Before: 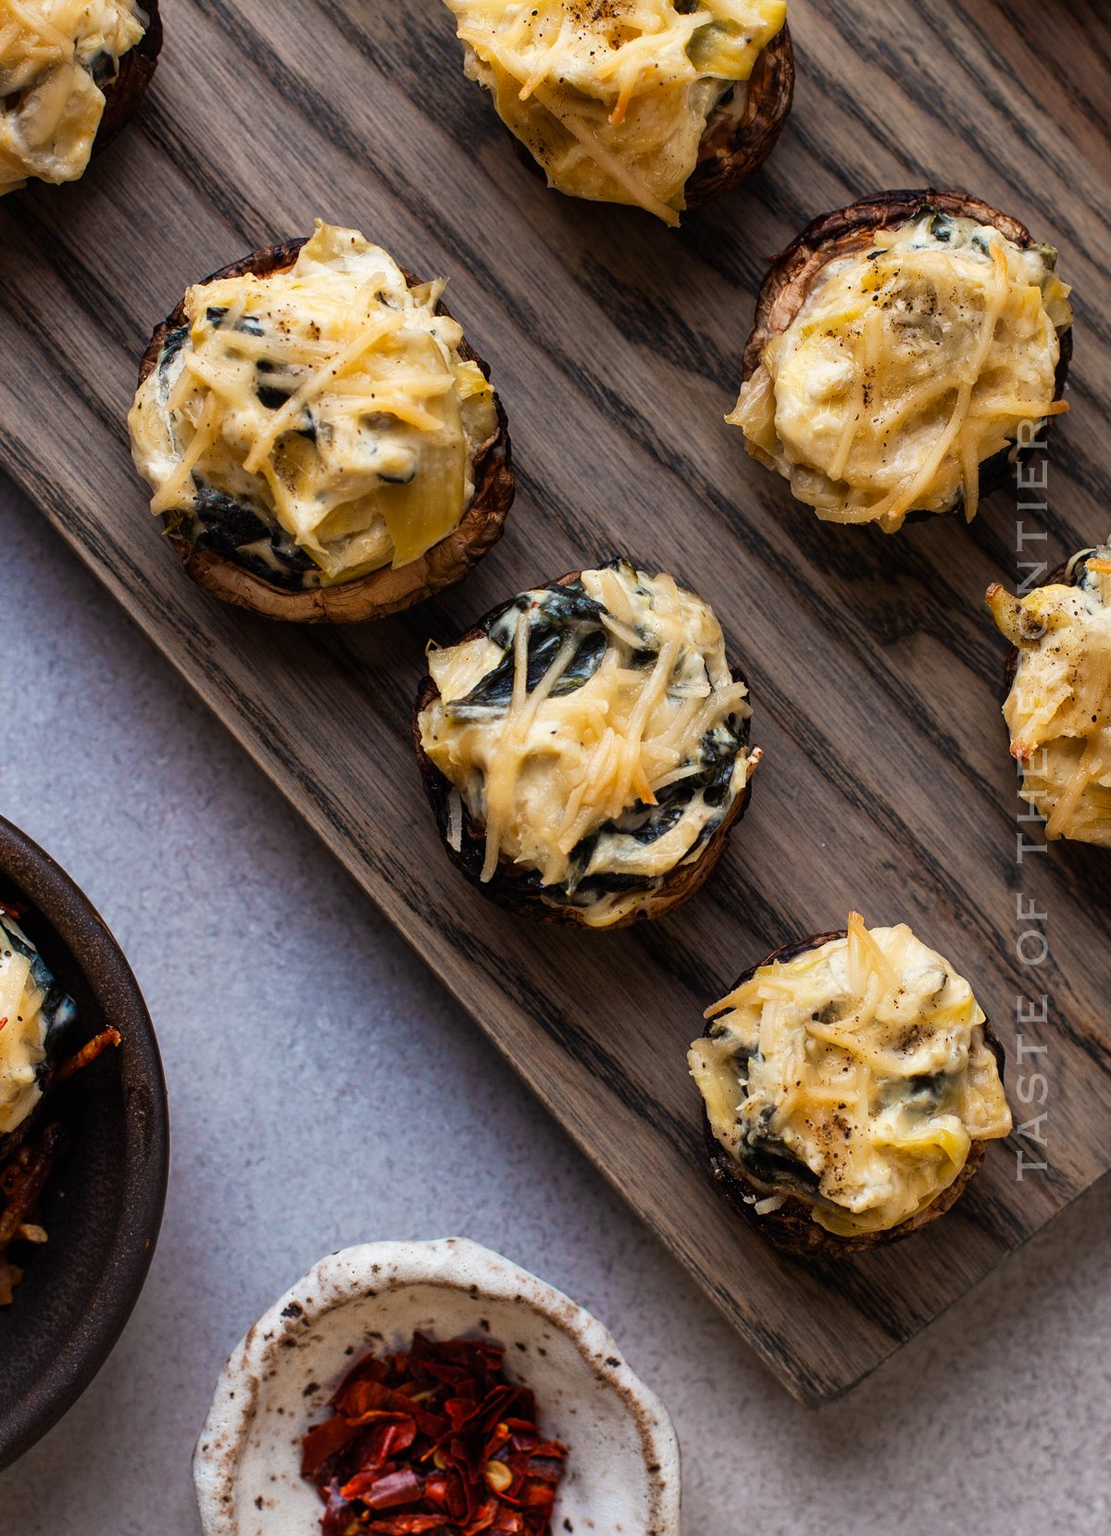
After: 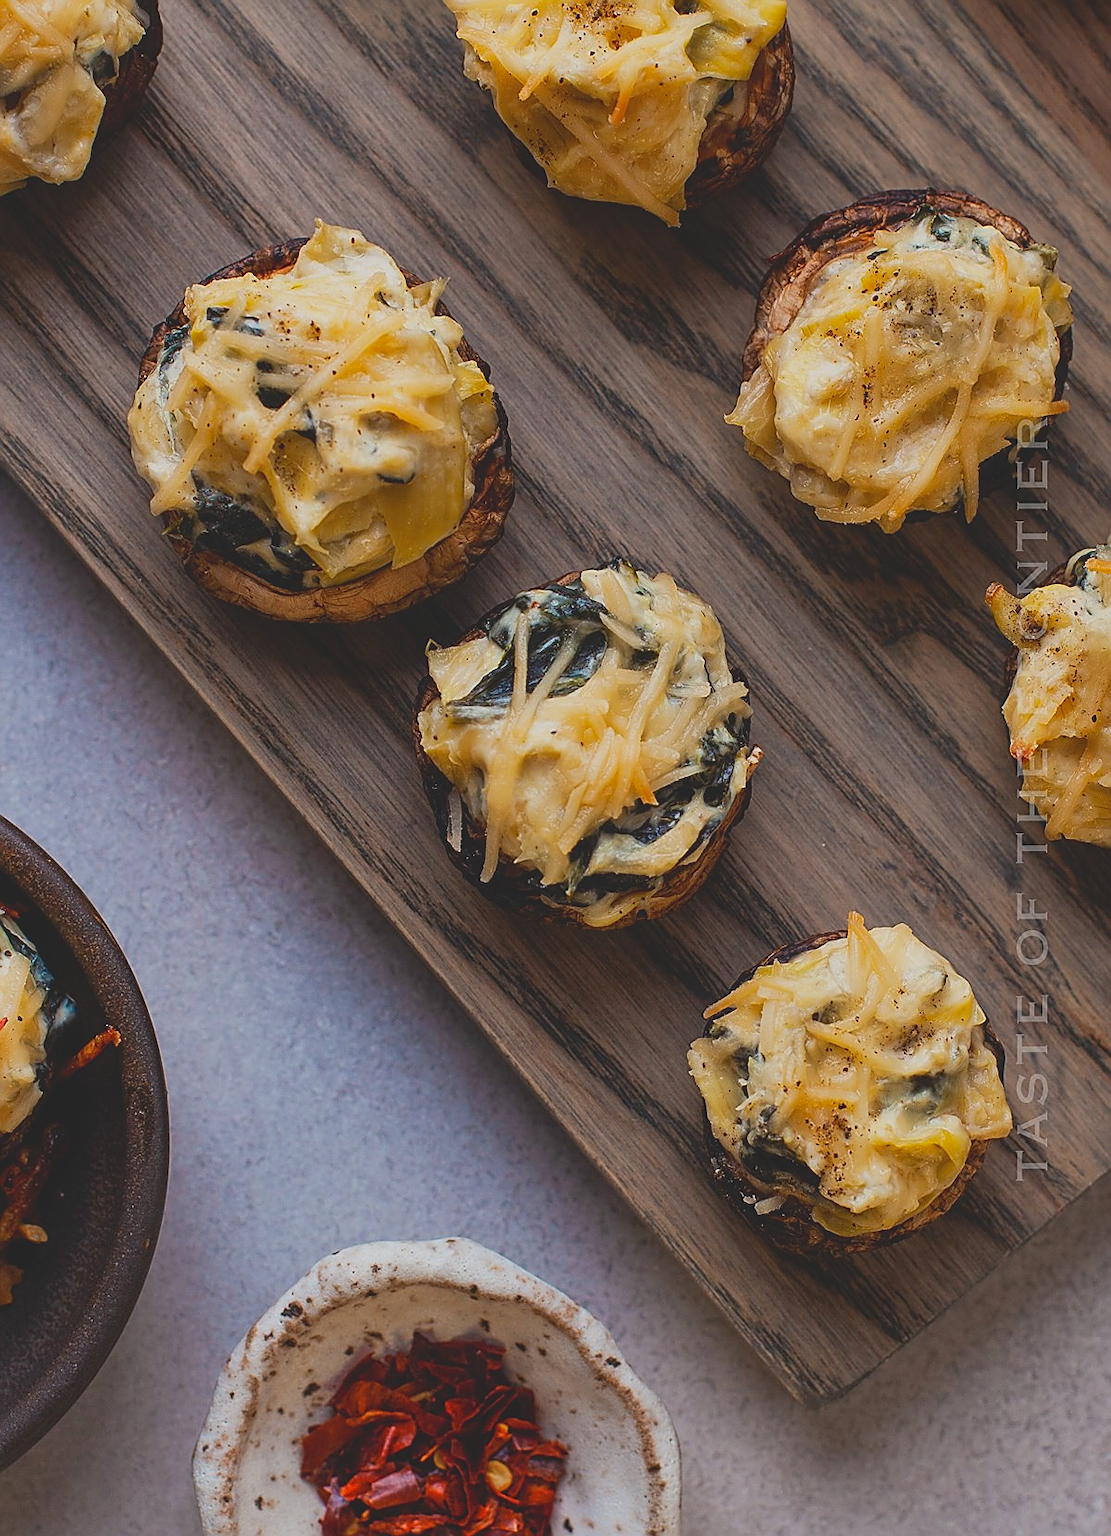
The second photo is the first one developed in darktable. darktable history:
sharpen: radius 1.357, amount 1.266, threshold 0.637
contrast brightness saturation: contrast -0.288
